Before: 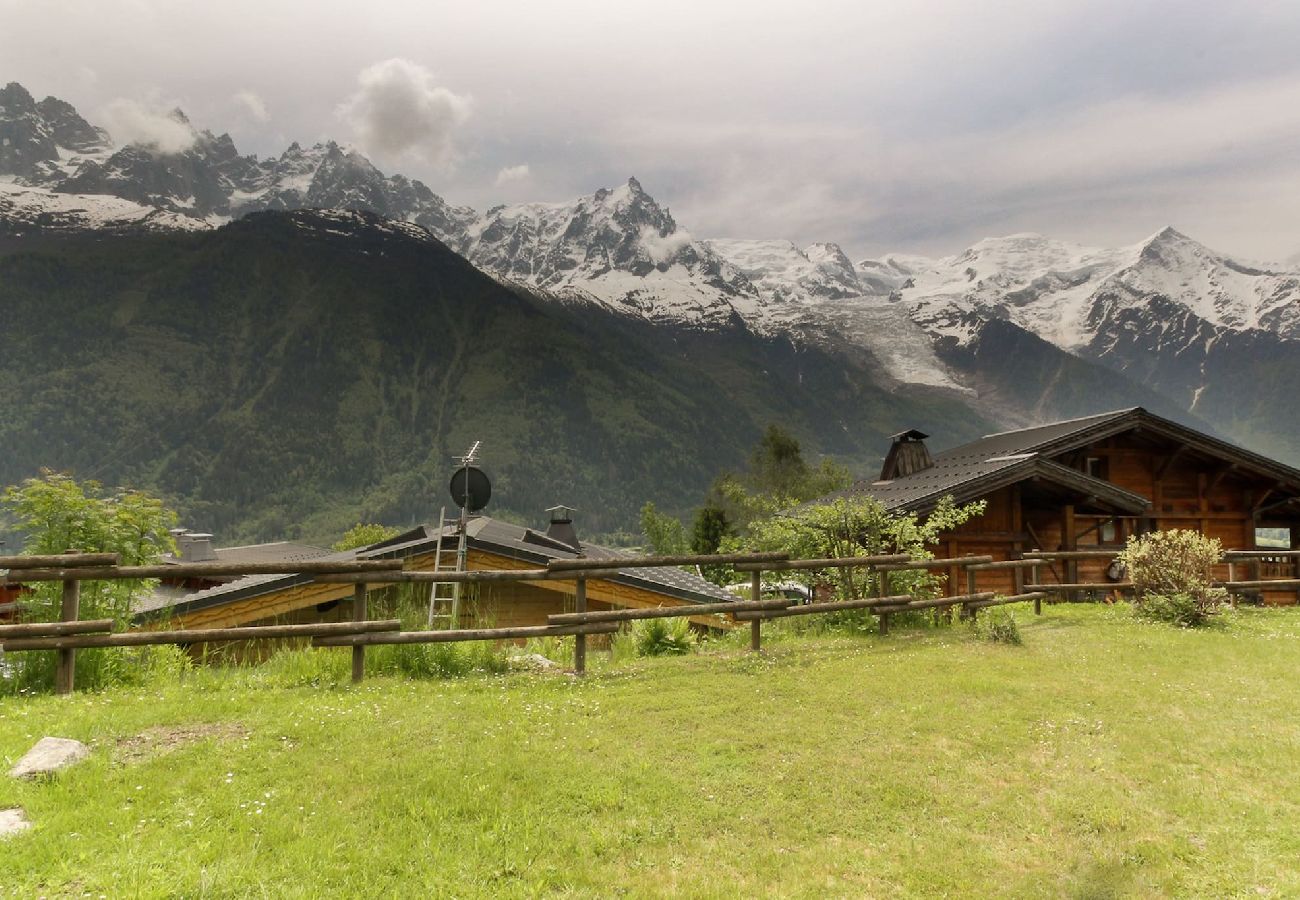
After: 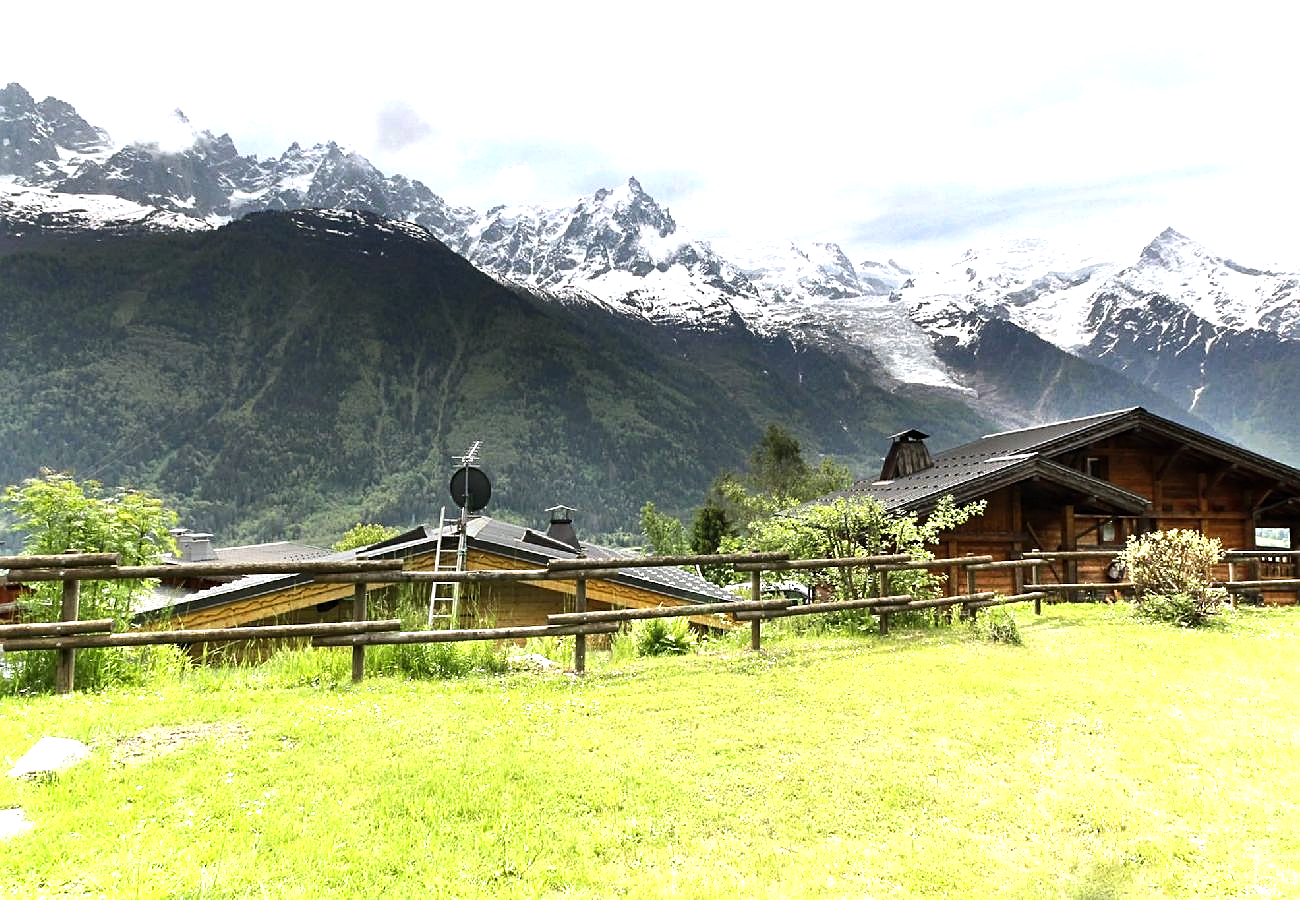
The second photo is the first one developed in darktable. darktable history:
color calibration: output R [0.994, 0.059, -0.119, 0], output G [-0.036, 1.09, -0.119, 0], output B [0.078, -0.108, 0.961, 0], illuminant custom, x 0.371, y 0.382, temperature 4281.14 K
tone equalizer: -8 EV -0.75 EV, -7 EV -0.7 EV, -6 EV -0.6 EV, -5 EV -0.4 EV, -3 EV 0.4 EV, -2 EV 0.6 EV, -1 EV 0.7 EV, +0 EV 0.75 EV, edges refinement/feathering 500, mask exposure compensation -1.57 EV, preserve details no
exposure: black level correction 0, exposure 0.7 EV, compensate exposure bias true, compensate highlight preservation false
sharpen: on, module defaults
